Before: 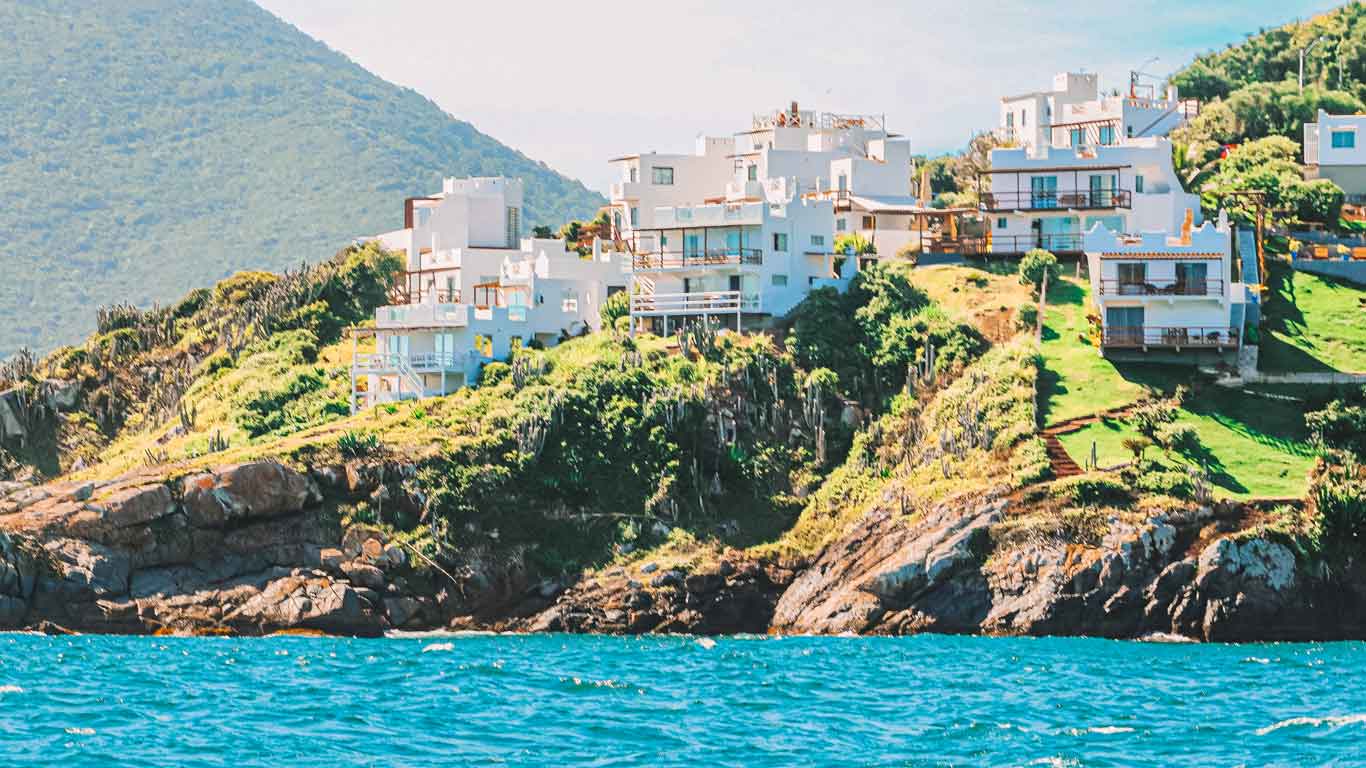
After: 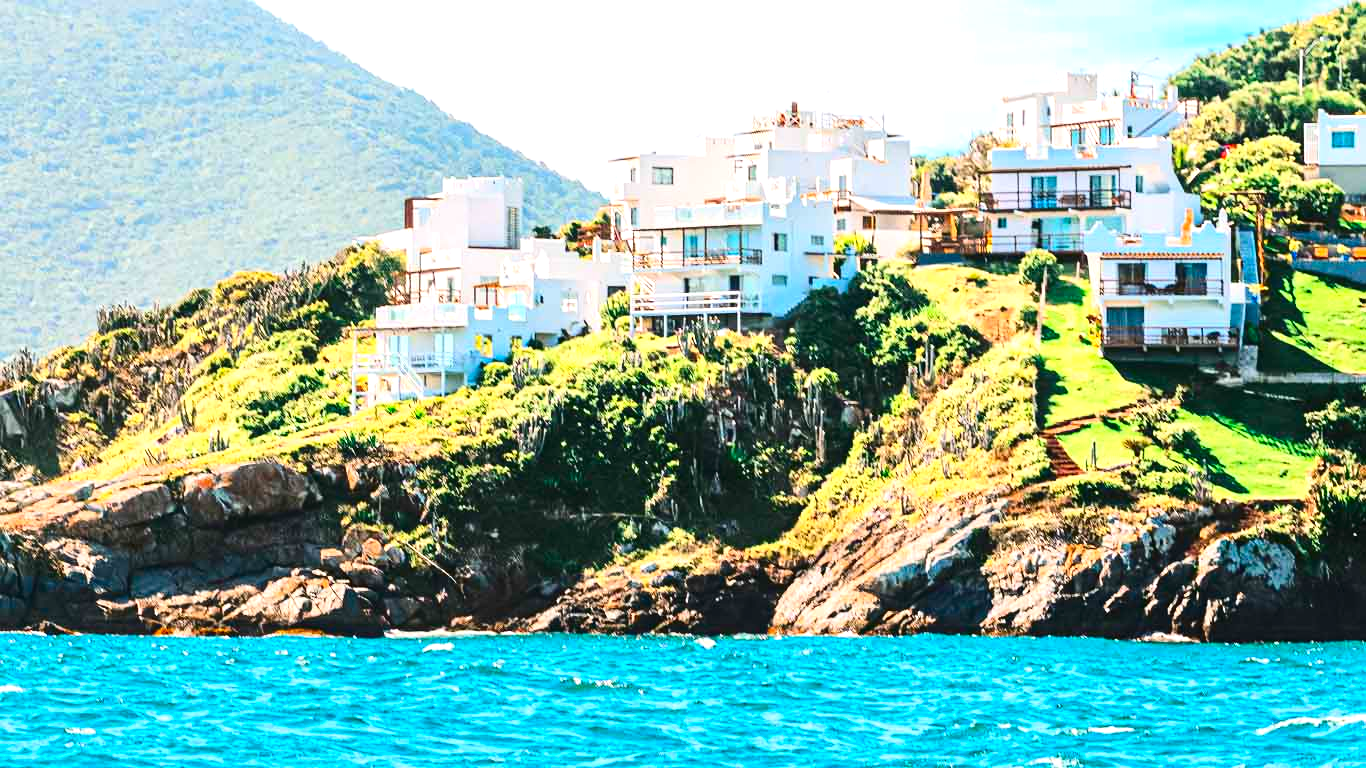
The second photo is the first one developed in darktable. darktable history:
exposure: exposure 0.565 EV, compensate highlight preservation false
contrast brightness saturation: contrast 0.213, brightness -0.1, saturation 0.214
